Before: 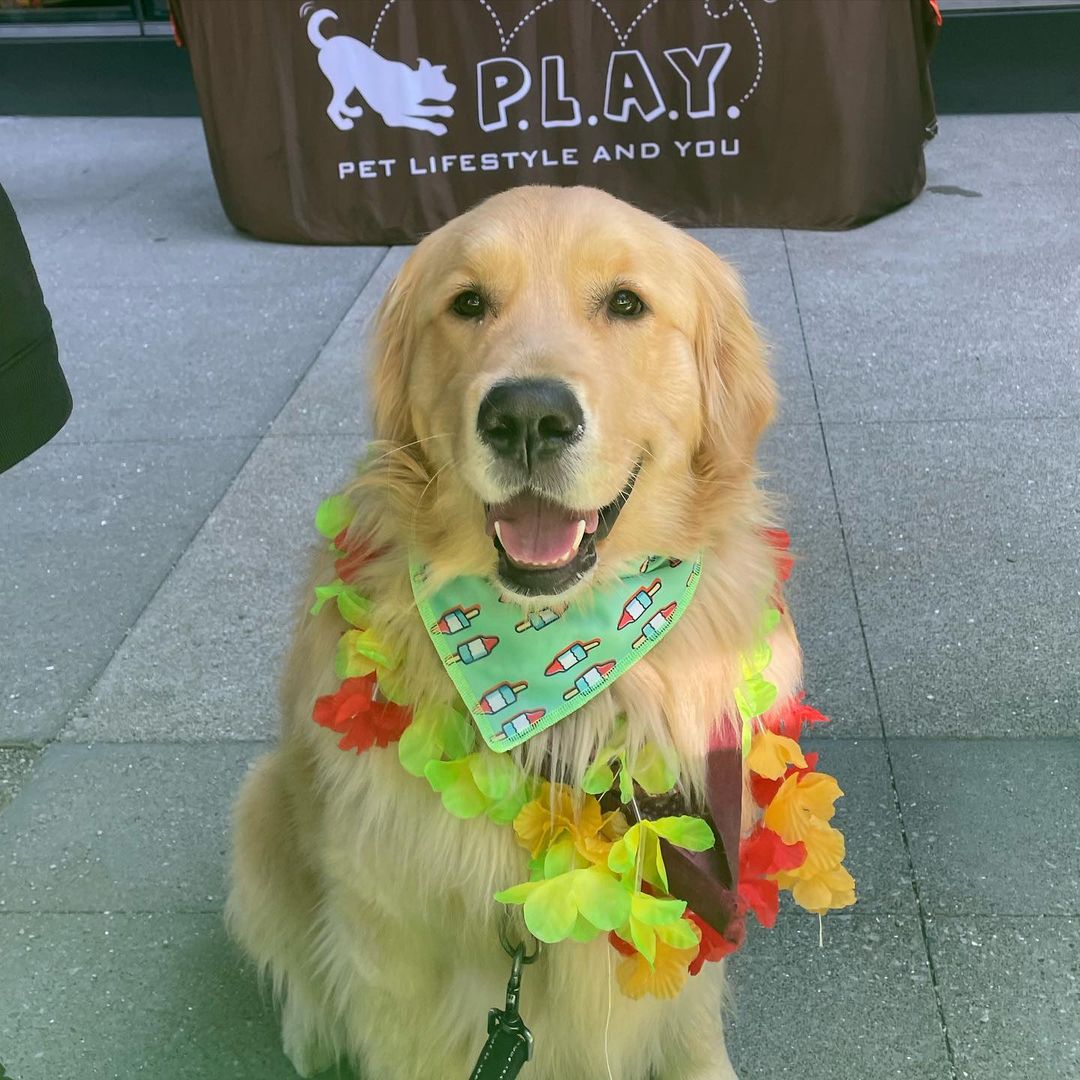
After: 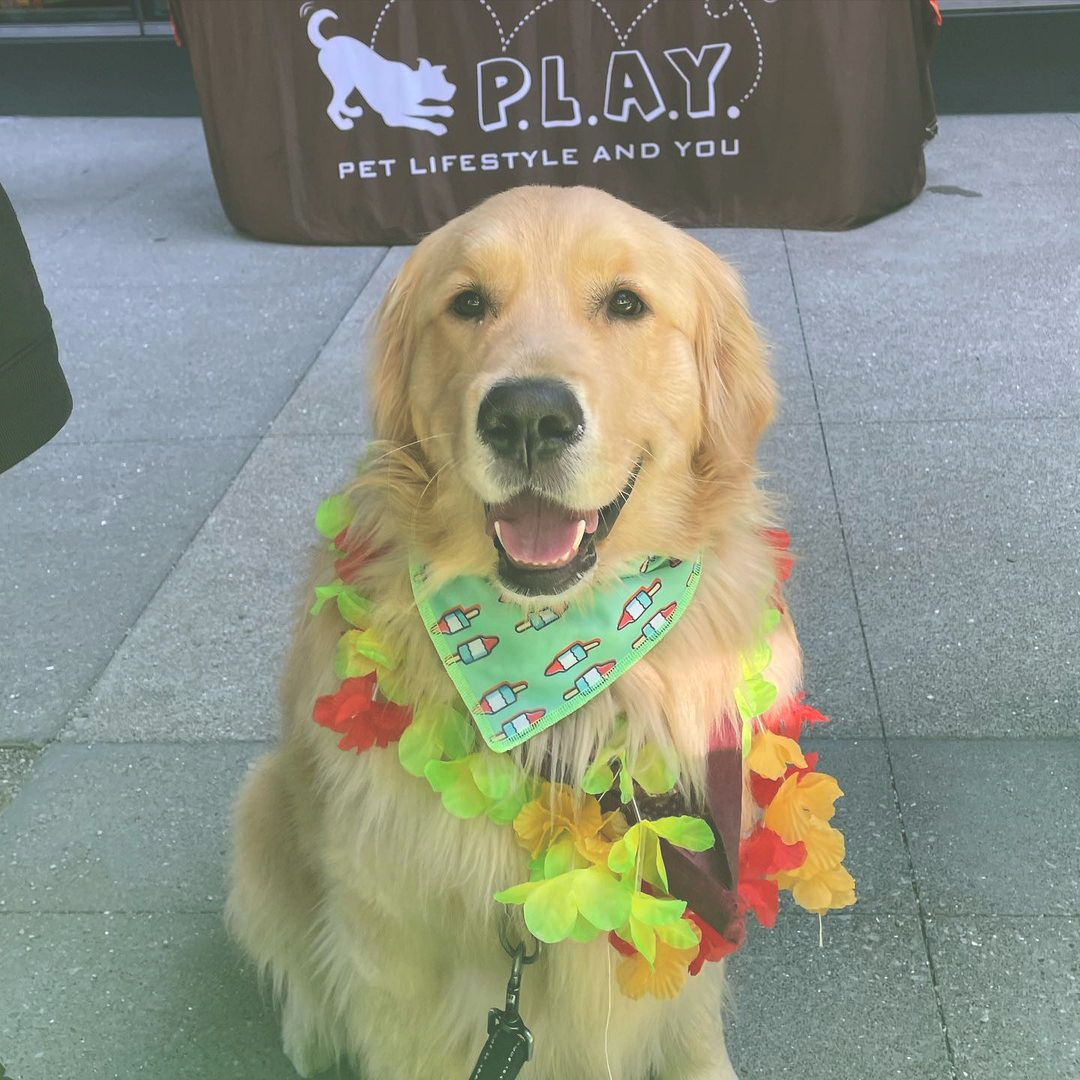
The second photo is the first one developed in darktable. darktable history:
exposure: black level correction -0.041, exposure 0.064 EV, compensate highlight preservation false
